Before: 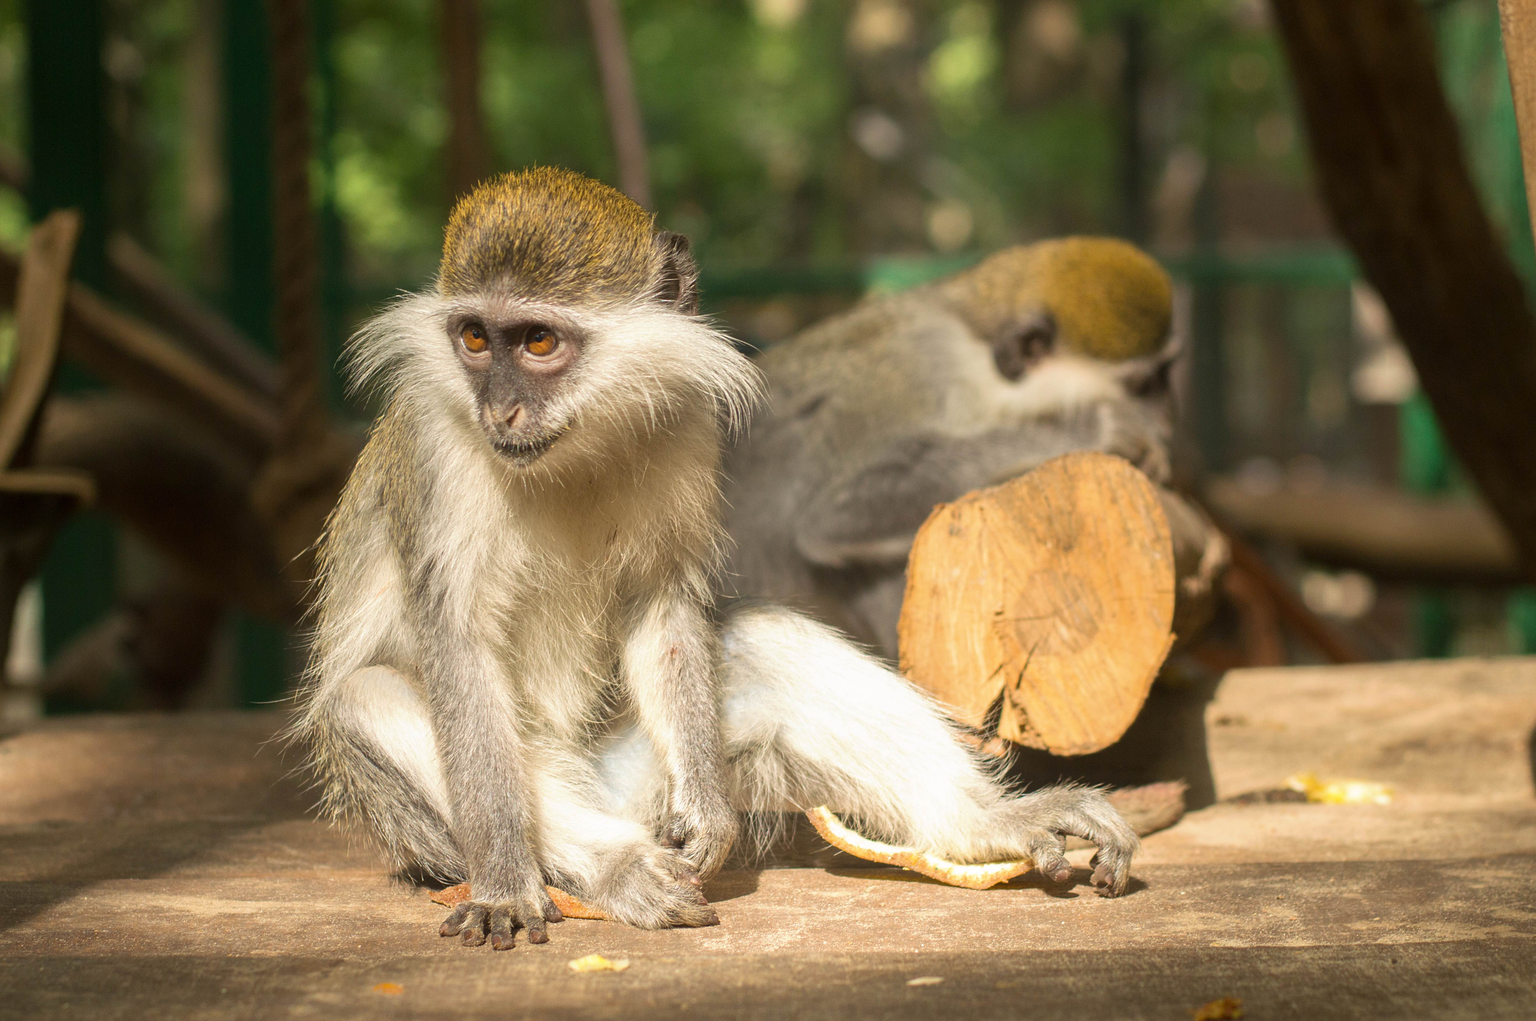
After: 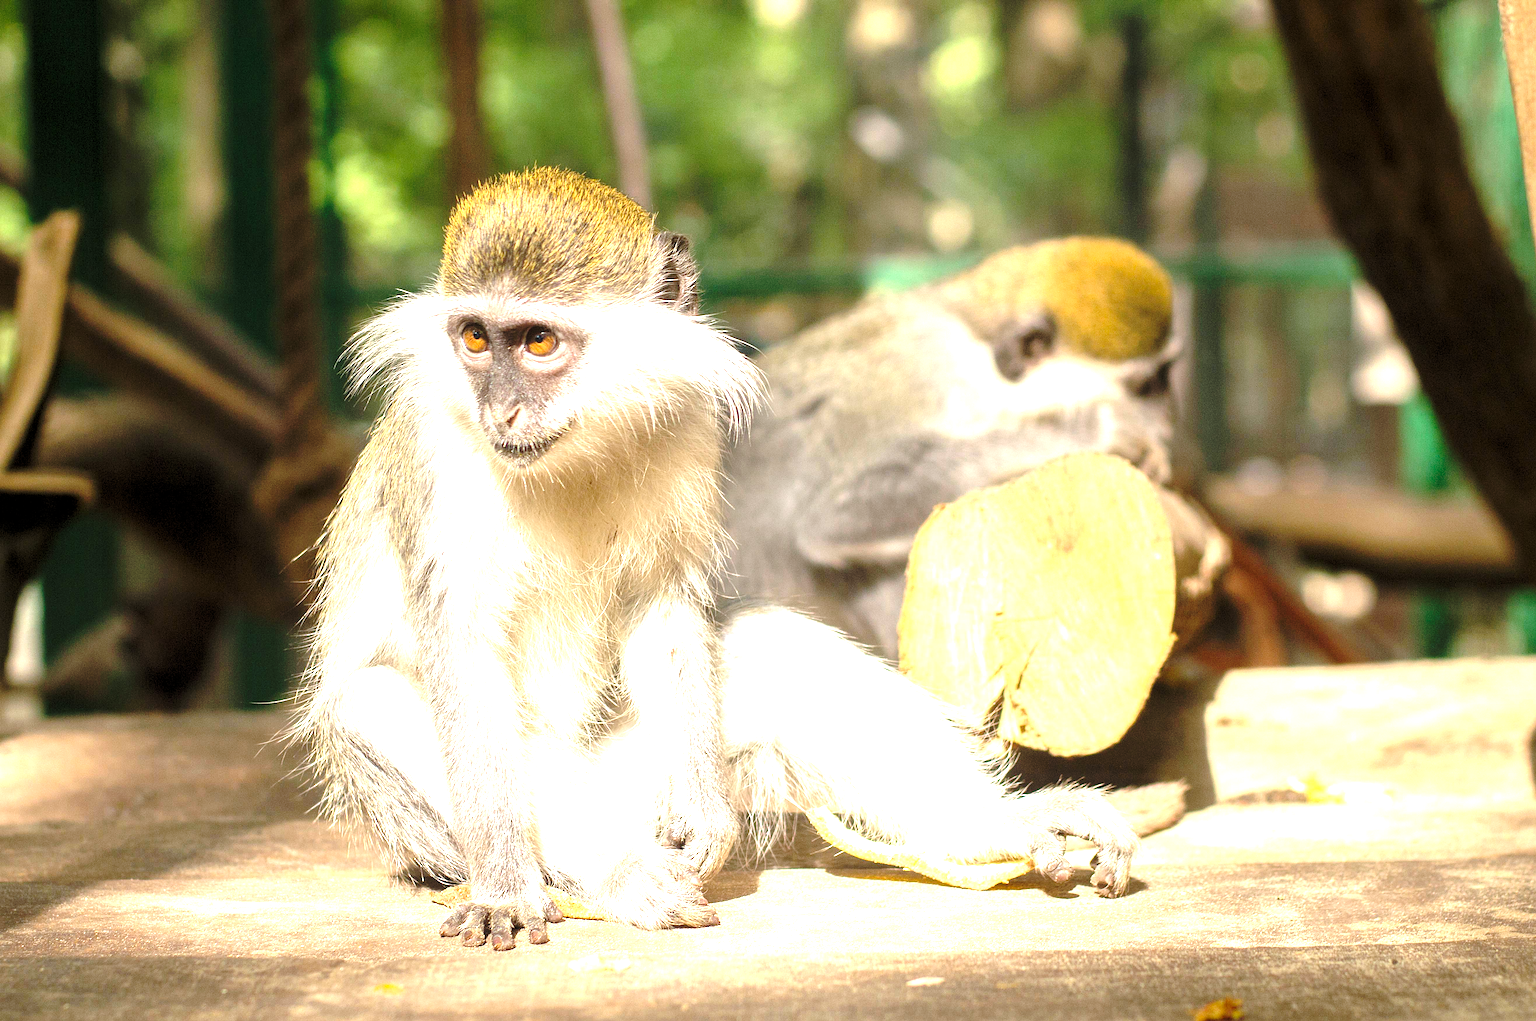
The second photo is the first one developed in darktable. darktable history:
contrast brightness saturation: saturation -0.05
rgb levels: levels [[0.013, 0.434, 0.89], [0, 0.5, 1], [0, 0.5, 1]]
sharpen: radius 1.967
white balance: red 0.984, blue 1.059
exposure: black level correction 0, exposure 1.45 EV, compensate exposure bias true, compensate highlight preservation false
base curve: curves: ch0 [(0, 0) (0.073, 0.04) (0.157, 0.139) (0.492, 0.492) (0.758, 0.758) (1, 1)], preserve colors none
